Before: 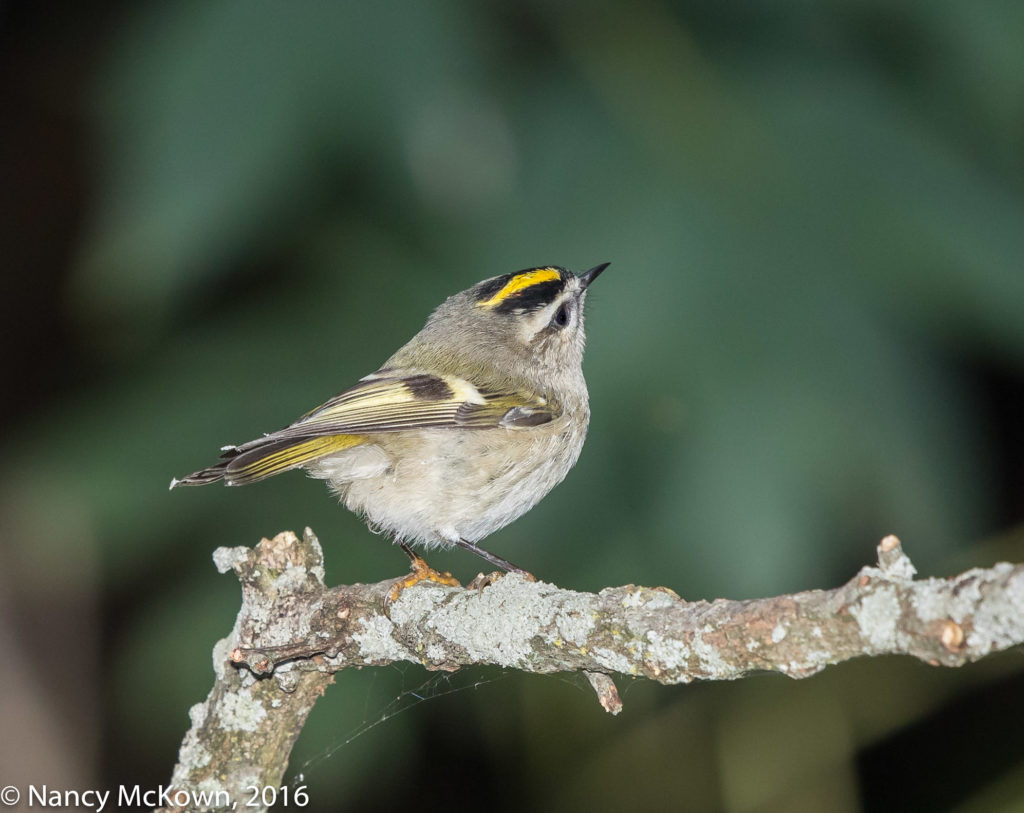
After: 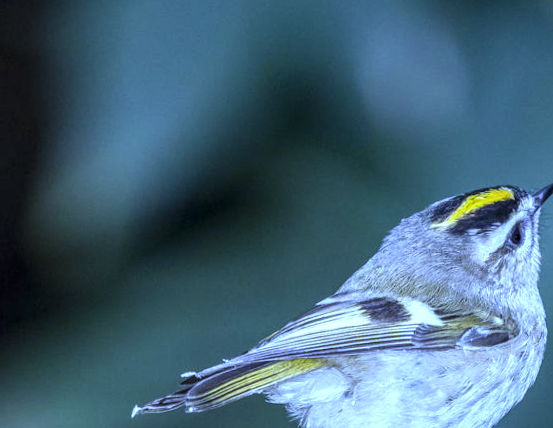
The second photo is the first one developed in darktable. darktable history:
exposure: exposure 0.3 EV, compensate highlight preservation false
local contrast: highlights 61%, detail 143%, midtone range 0.428
crop and rotate: left 3.047%, top 7.509%, right 42.236%, bottom 37.598%
white balance: red 0.766, blue 1.537
rotate and perspective: rotation -1.32°, lens shift (horizontal) -0.031, crop left 0.015, crop right 0.985, crop top 0.047, crop bottom 0.982
